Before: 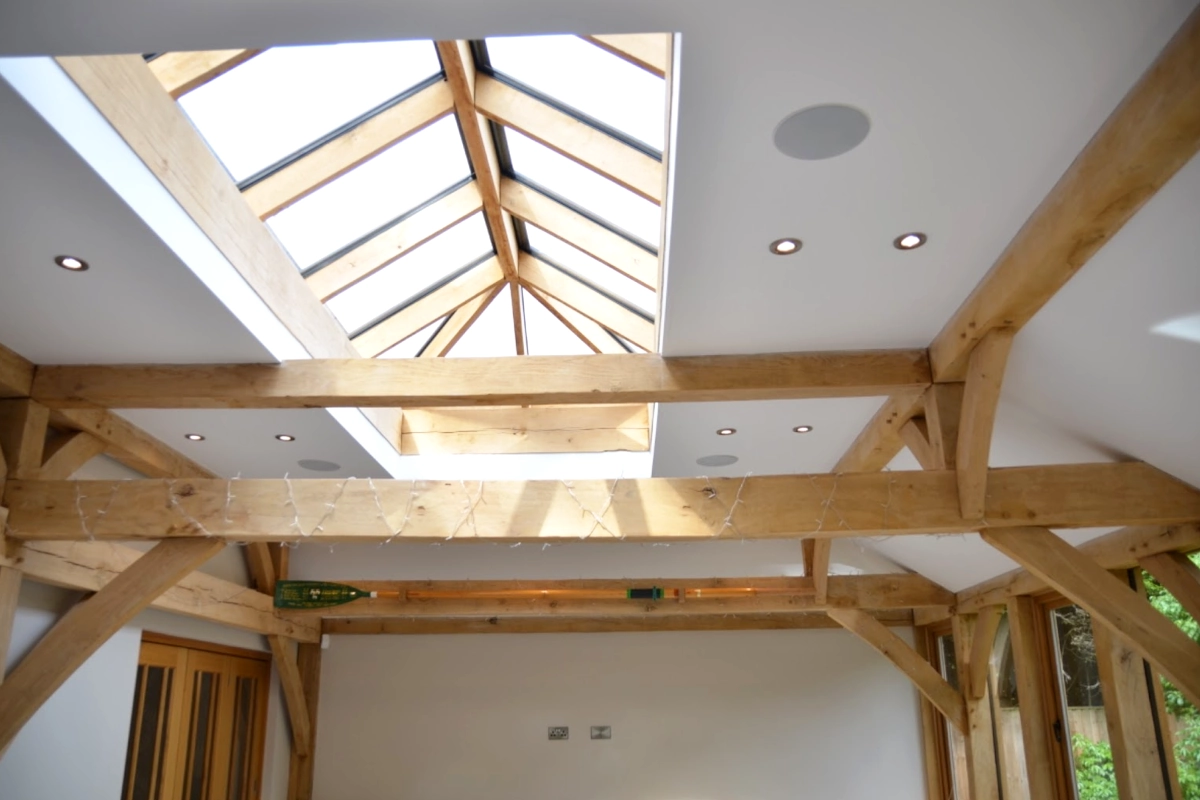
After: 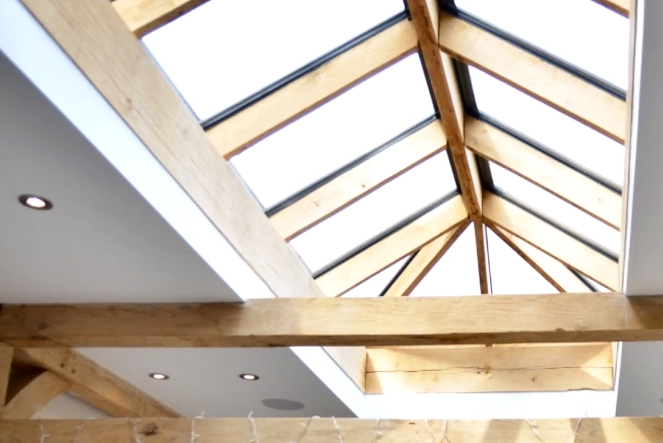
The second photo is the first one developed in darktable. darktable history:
shadows and highlights: low approximation 0.01, soften with gaussian
crop and rotate: left 3.05%, top 7.698%, right 41.67%, bottom 36.818%
tone curve: curves: ch0 [(0, 0) (0.003, 0.001) (0.011, 0.004) (0.025, 0.013) (0.044, 0.022) (0.069, 0.035) (0.1, 0.053) (0.136, 0.088) (0.177, 0.149) (0.224, 0.213) (0.277, 0.293) (0.335, 0.381) (0.399, 0.463) (0.468, 0.546) (0.543, 0.616) (0.623, 0.693) (0.709, 0.766) (0.801, 0.843) (0.898, 0.921) (1, 1)], color space Lab, independent channels, preserve colors none
exposure: black level correction 0, compensate highlight preservation false
